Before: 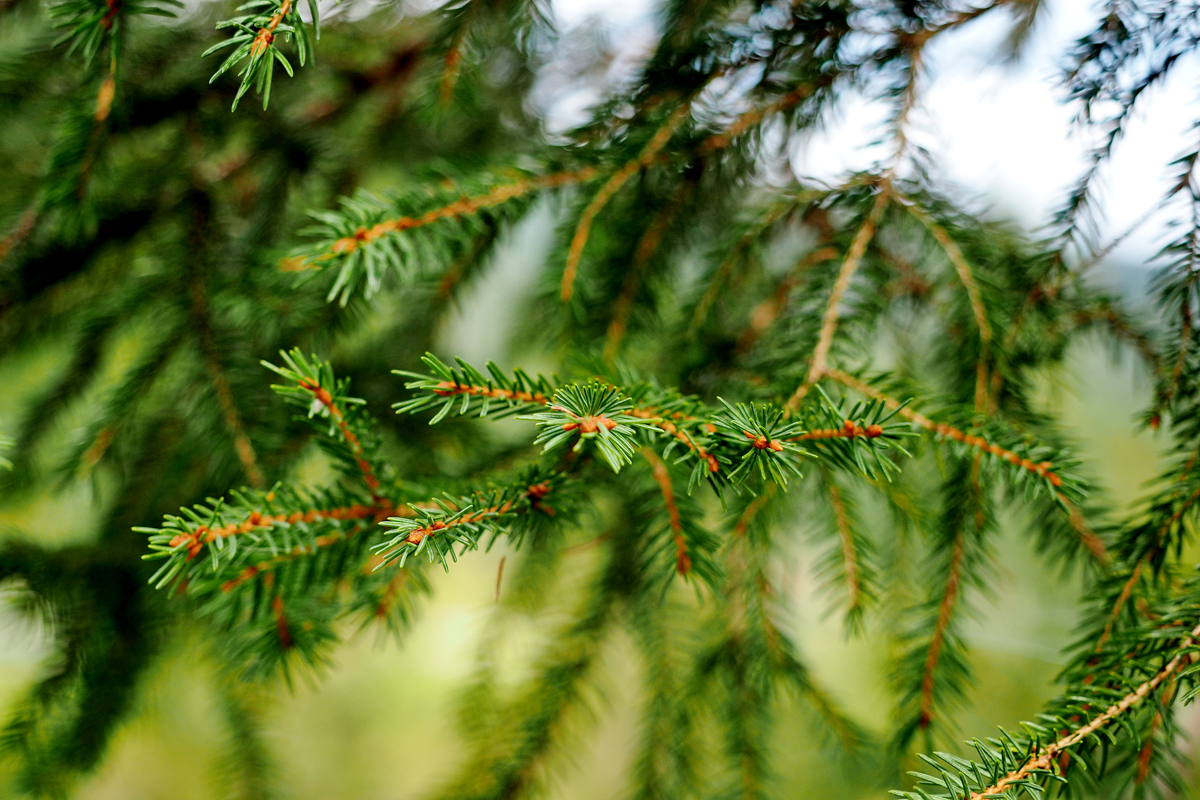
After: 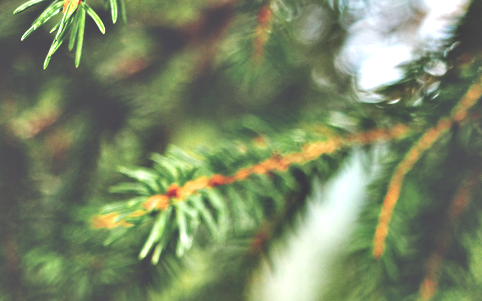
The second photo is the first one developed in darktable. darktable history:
crop: left 15.723%, top 5.439%, right 44.032%, bottom 56.865%
exposure: black level correction -0.072, exposure 0.503 EV, compensate highlight preservation false
contrast equalizer: y [[0.6 ×6], [0.55 ×6], [0 ×6], [0 ×6], [0 ×6]]
